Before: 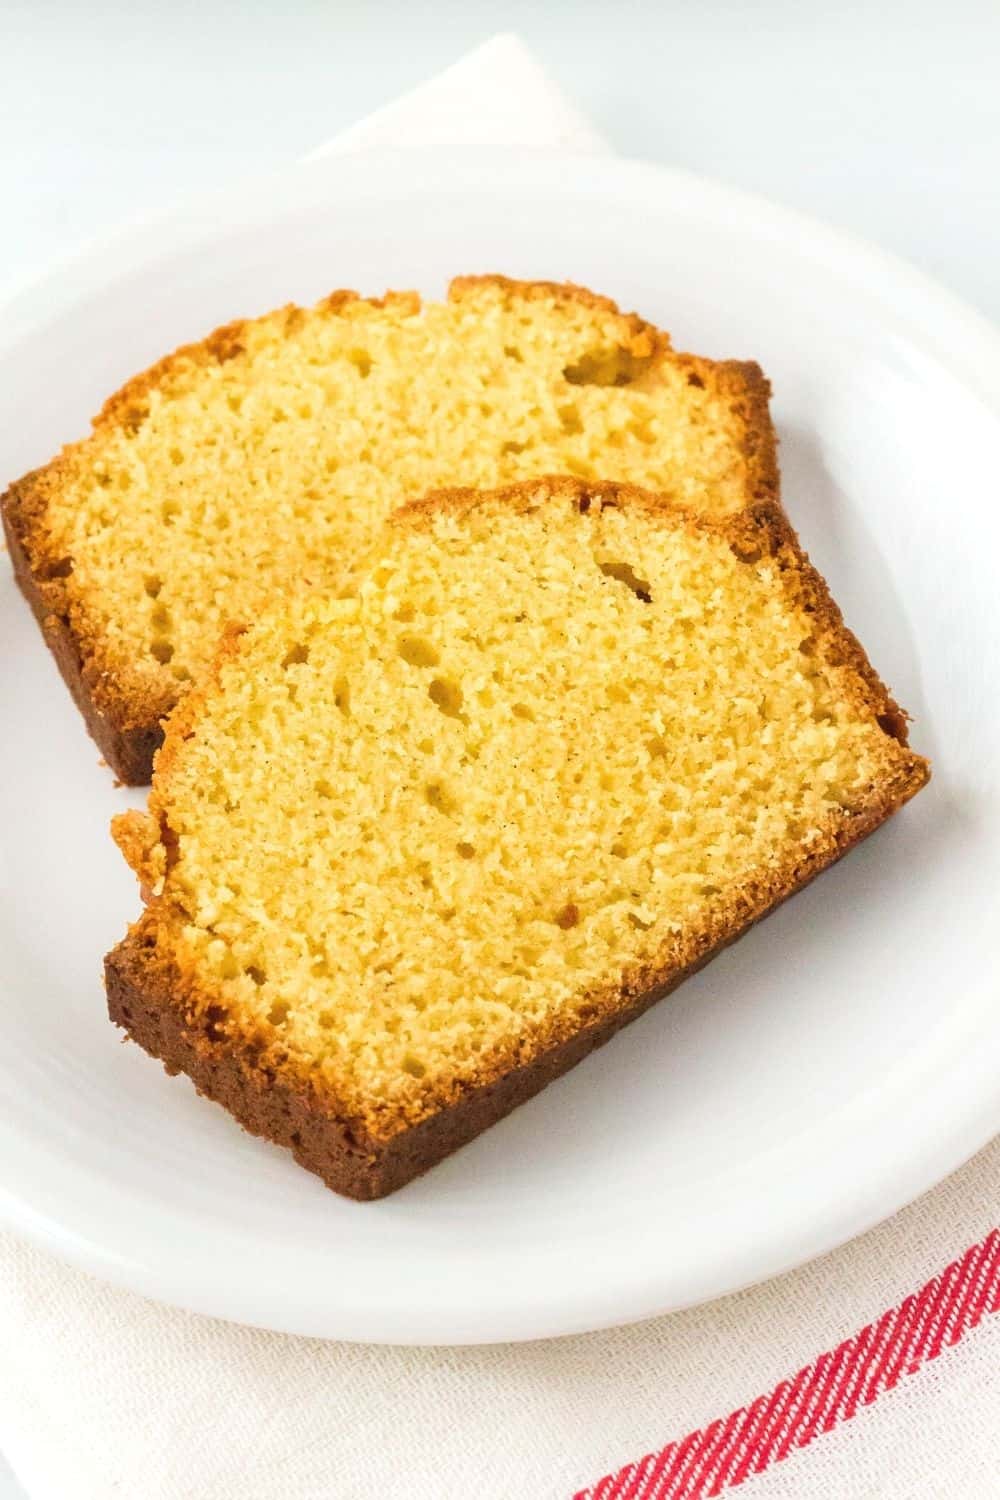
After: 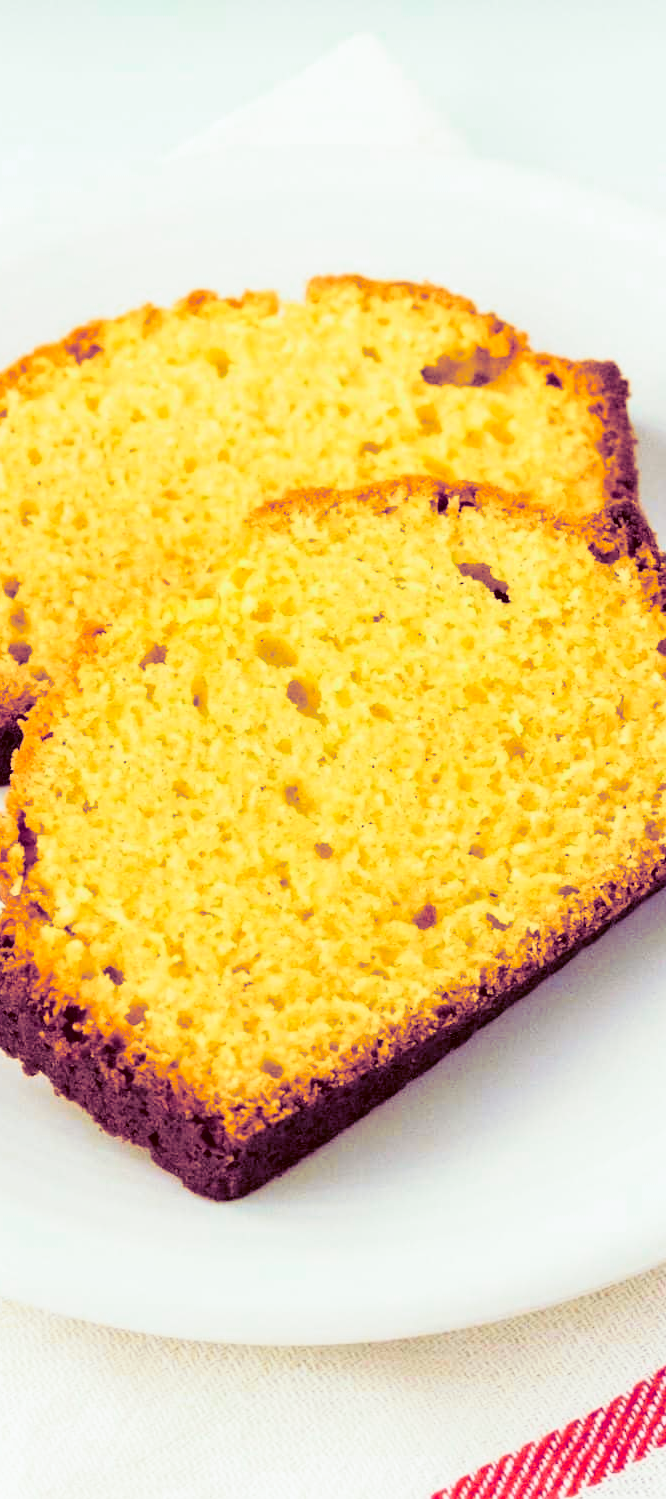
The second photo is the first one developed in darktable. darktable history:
split-toning: shadows › hue 277.2°, shadows › saturation 0.74
white balance: red 0.98, blue 1.034
crop and rotate: left 14.292%, right 19.041%
tone curve: curves: ch0 [(0, 0.023) (0.132, 0.075) (0.256, 0.2) (0.454, 0.495) (0.708, 0.78) (0.844, 0.896) (1, 0.98)]; ch1 [(0, 0) (0.37, 0.308) (0.478, 0.46) (0.499, 0.5) (0.513, 0.508) (0.526, 0.533) (0.59, 0.612) (0.764, 0.804) (1, 1)]; ch2 [(0, 0) (0.312, 0.313) (0.461, 0.454) (0.48, 0.477) (0.503, 0.5) (0.526, 0.54) (0.564, 0.595) (0.631, 0.676) (0.713, 0.767) (0.985, 0.966)], color space Lab, independent channels
exposure: black level correction 0.016, exposure -0.009 EV, compensate highlight preservation false
